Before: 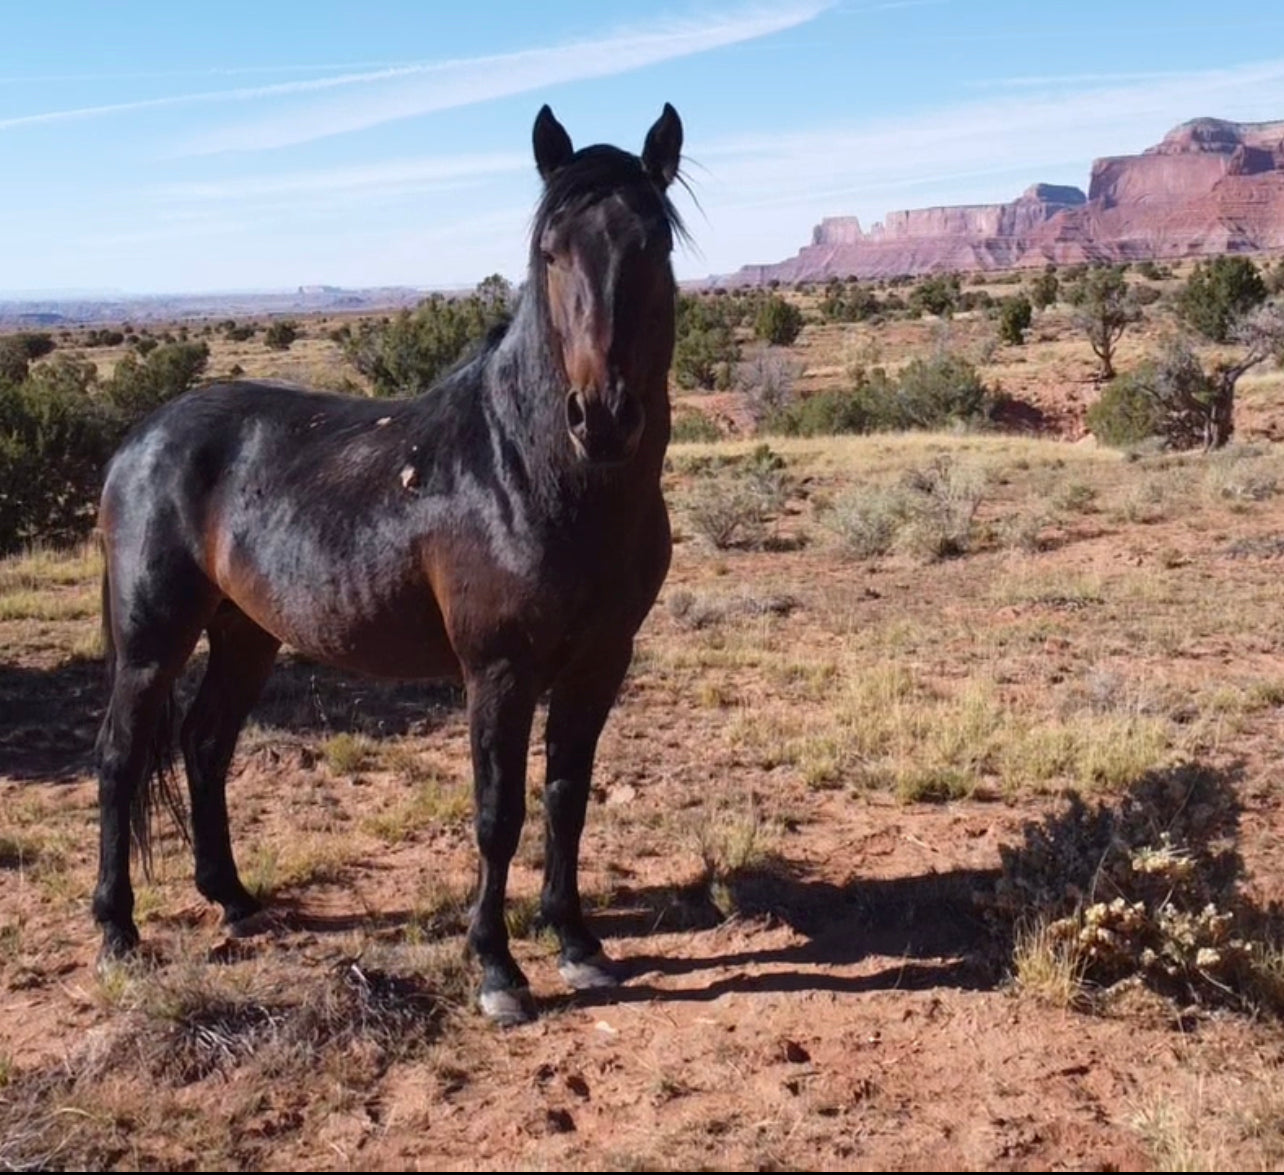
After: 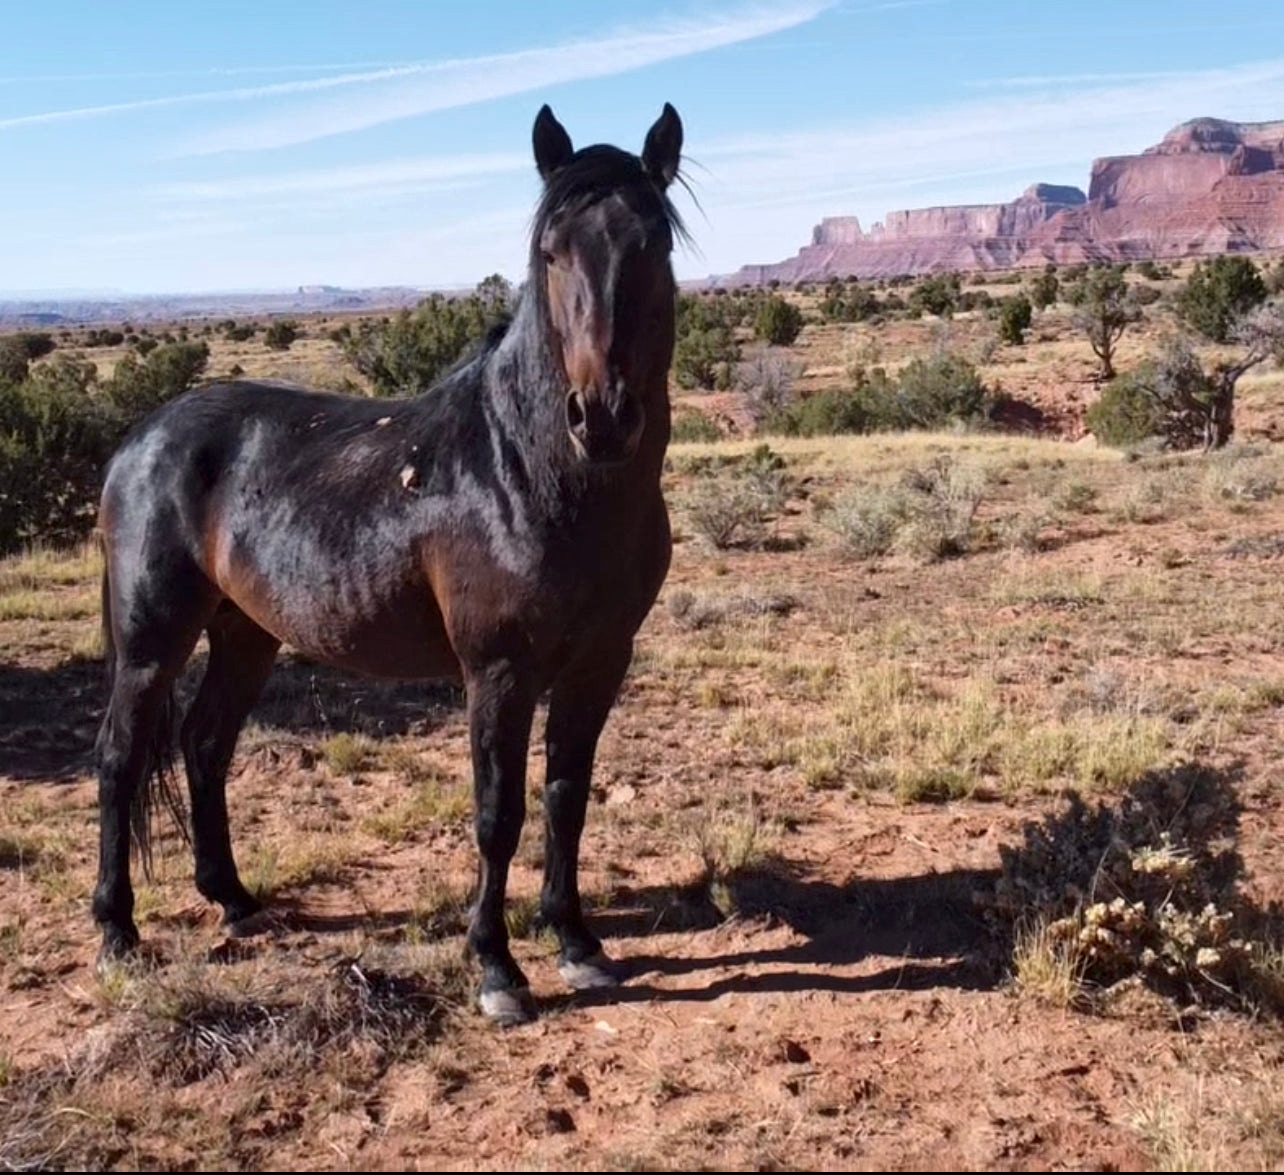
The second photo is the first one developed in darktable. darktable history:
local contrast: mode bilateral grid, contrast 30, coarseness 25, midtone range 0.2
